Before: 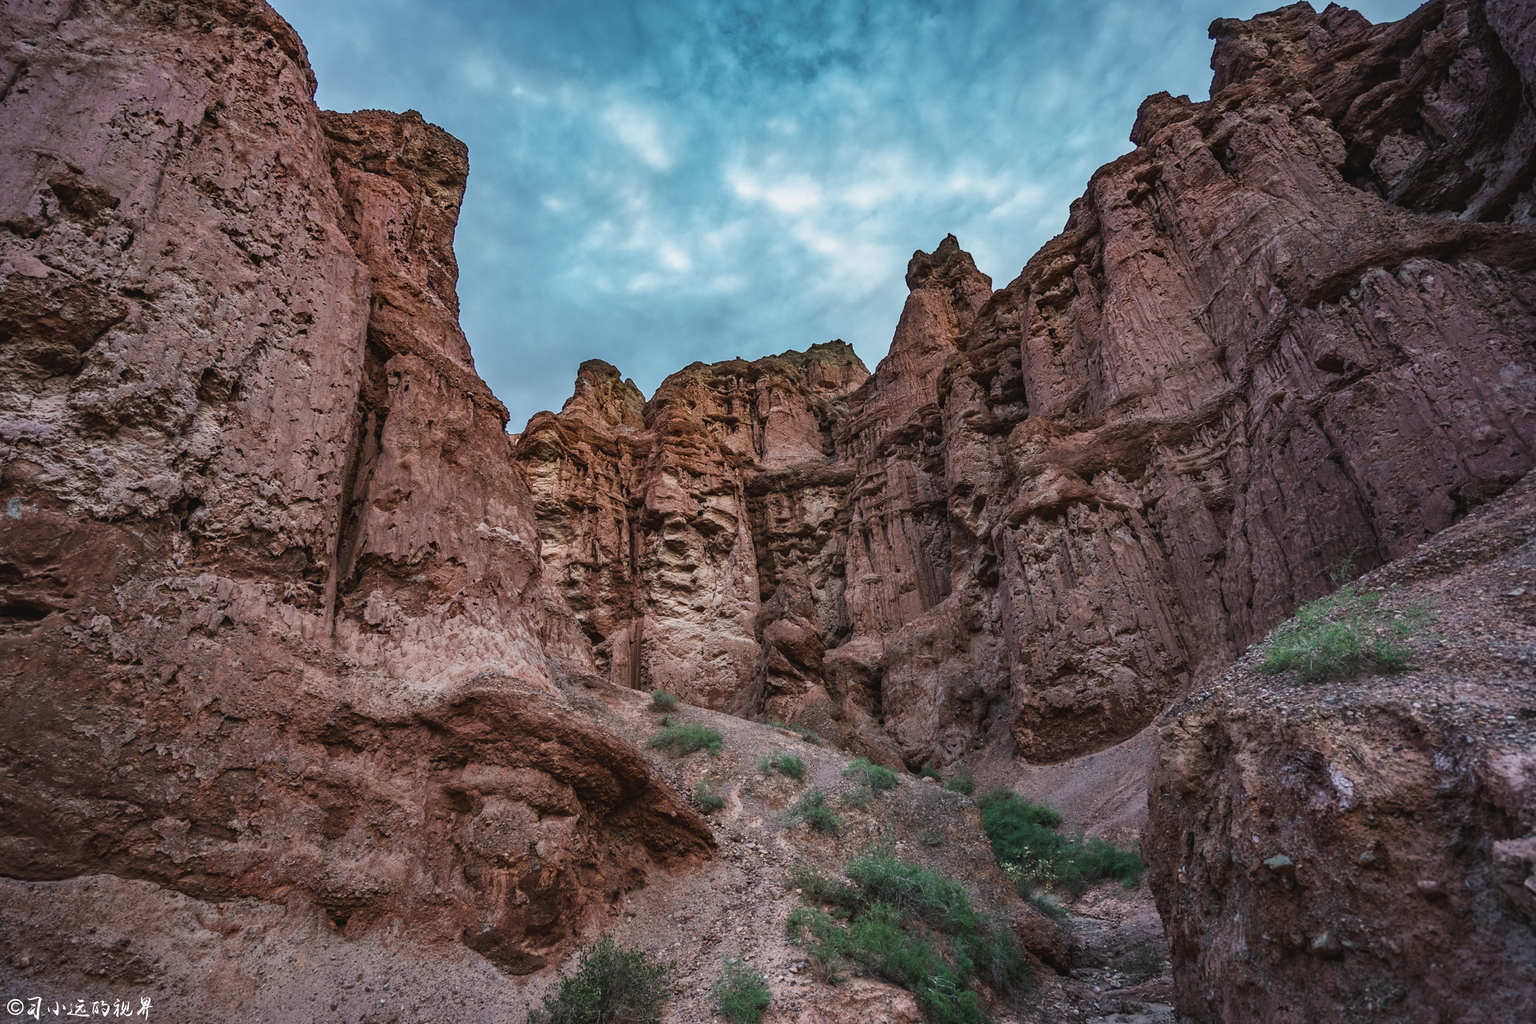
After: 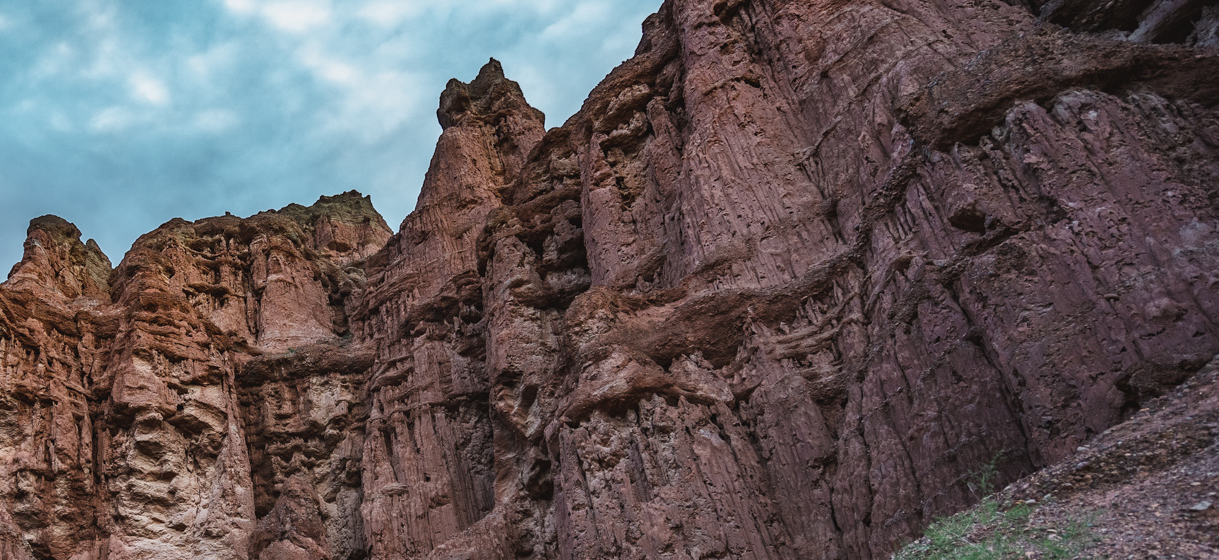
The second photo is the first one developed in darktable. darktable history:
crop: left 36.21%, top 18.302%, right 0.29%, bottom 37.926%
